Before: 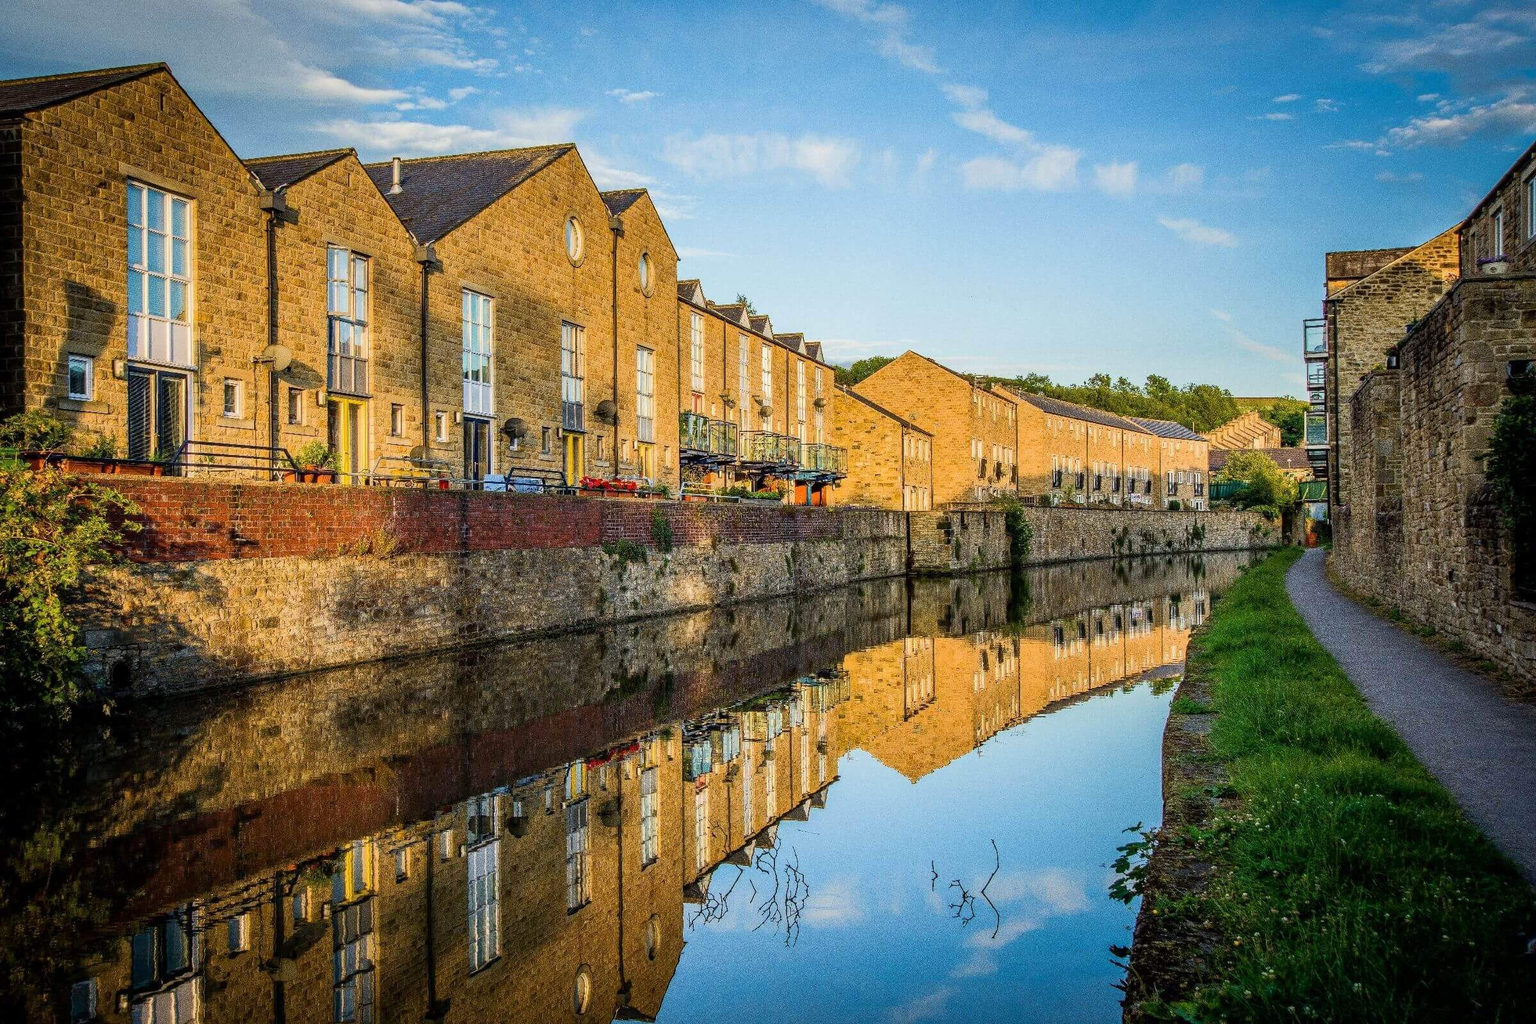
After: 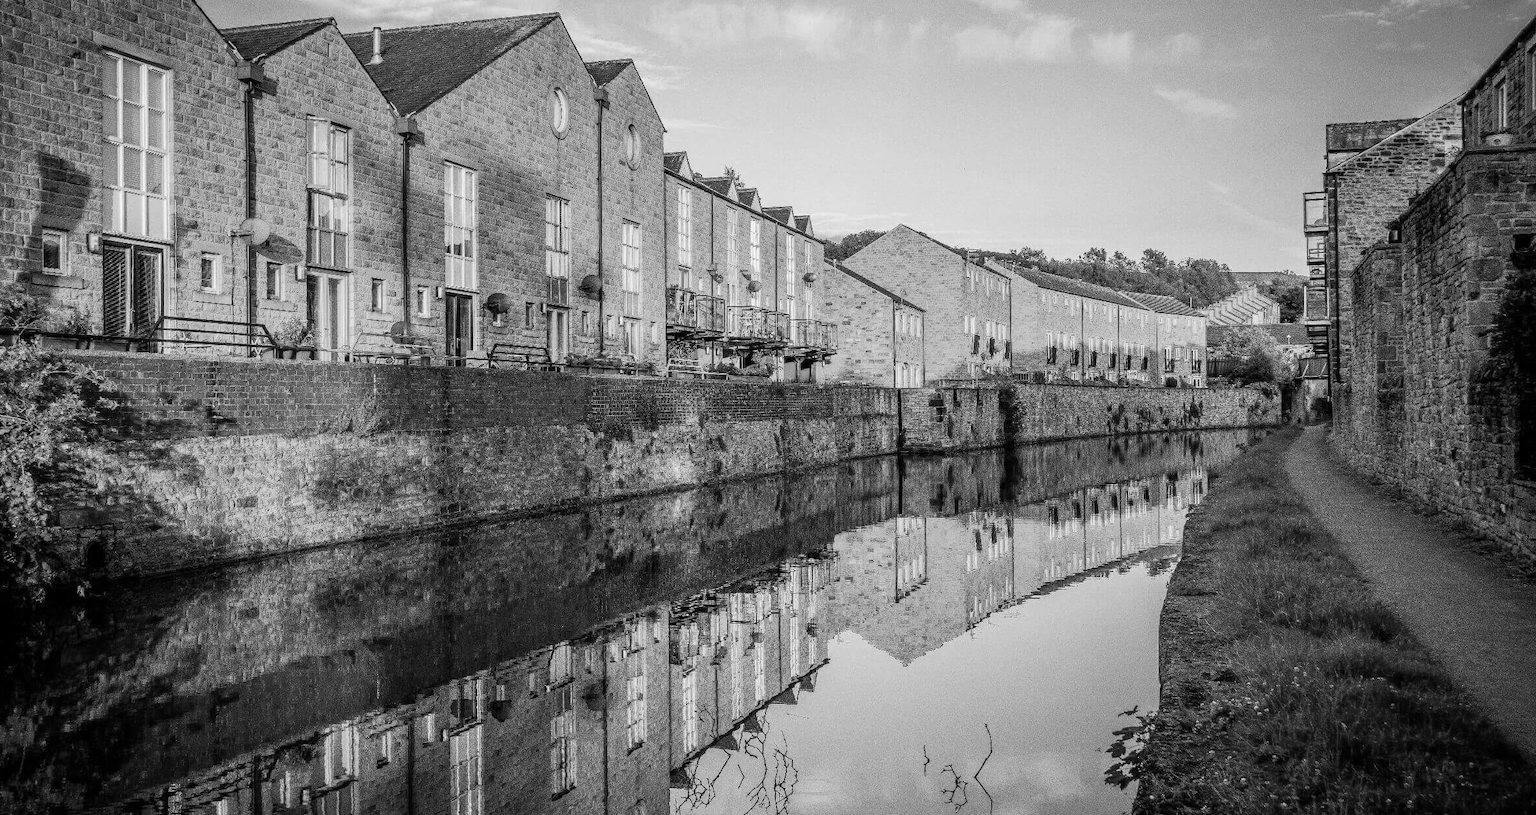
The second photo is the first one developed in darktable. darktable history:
crop and rotate: left 1.814%, top 12.818%, right 0.25%, bottom 9.225%
color contrast: green-magenta contrast 0, blue-yellow contrast 0
